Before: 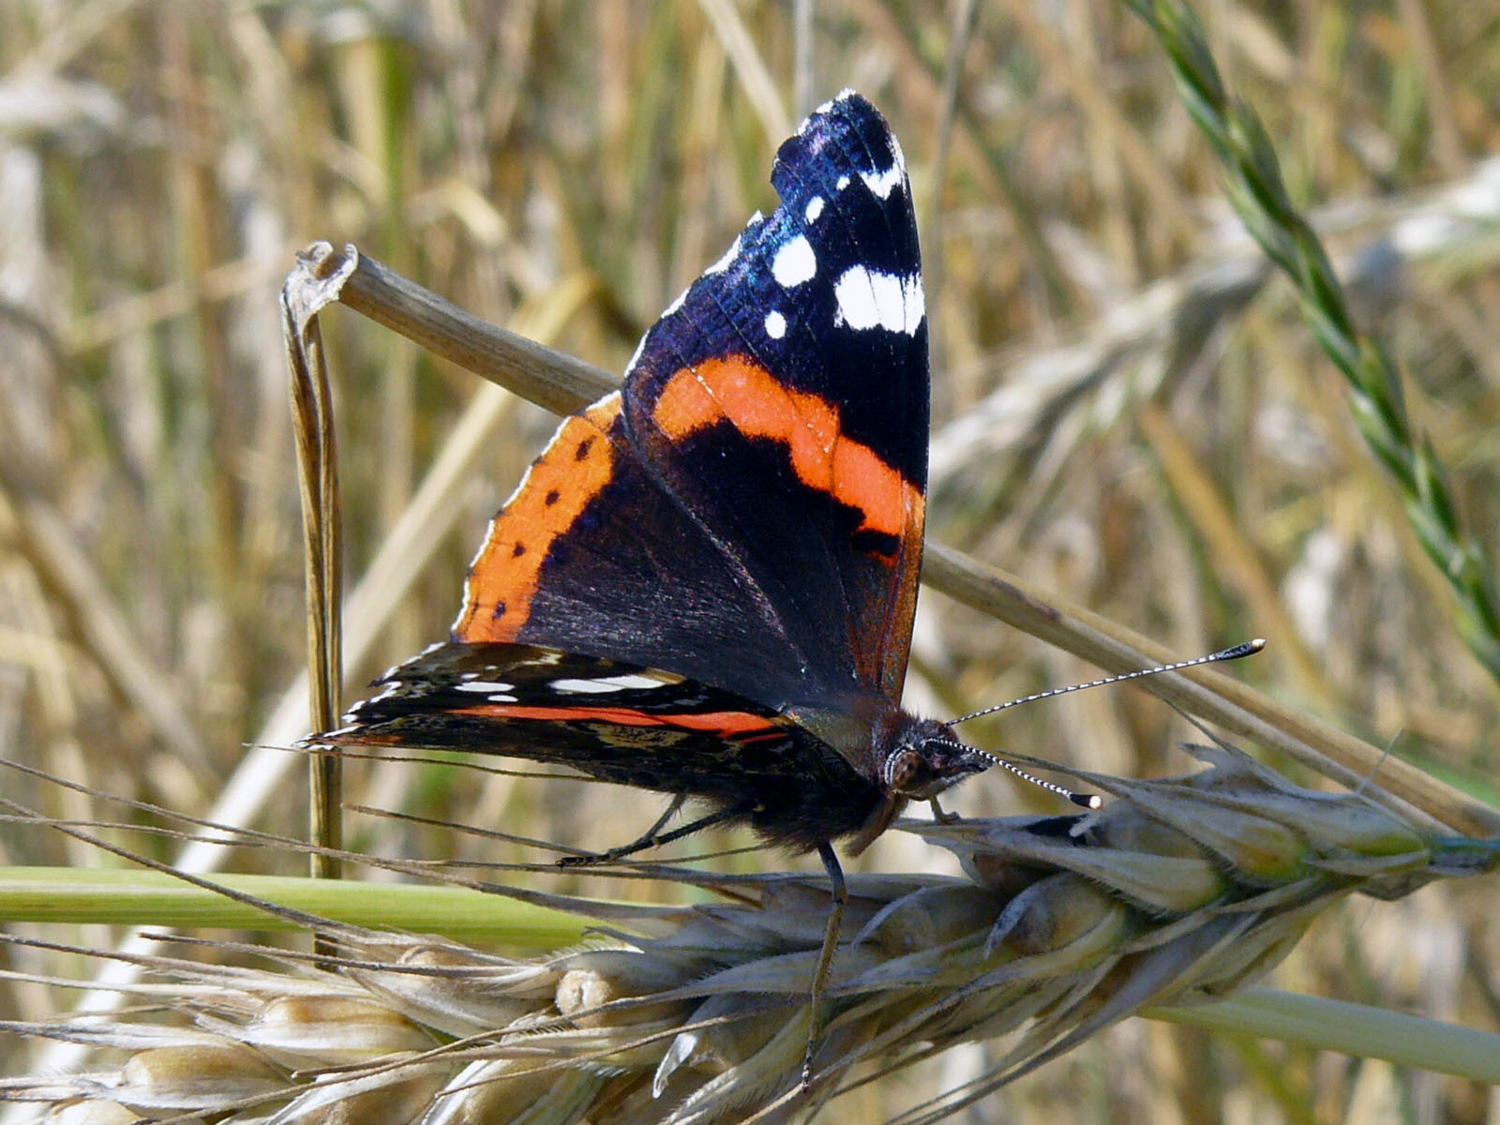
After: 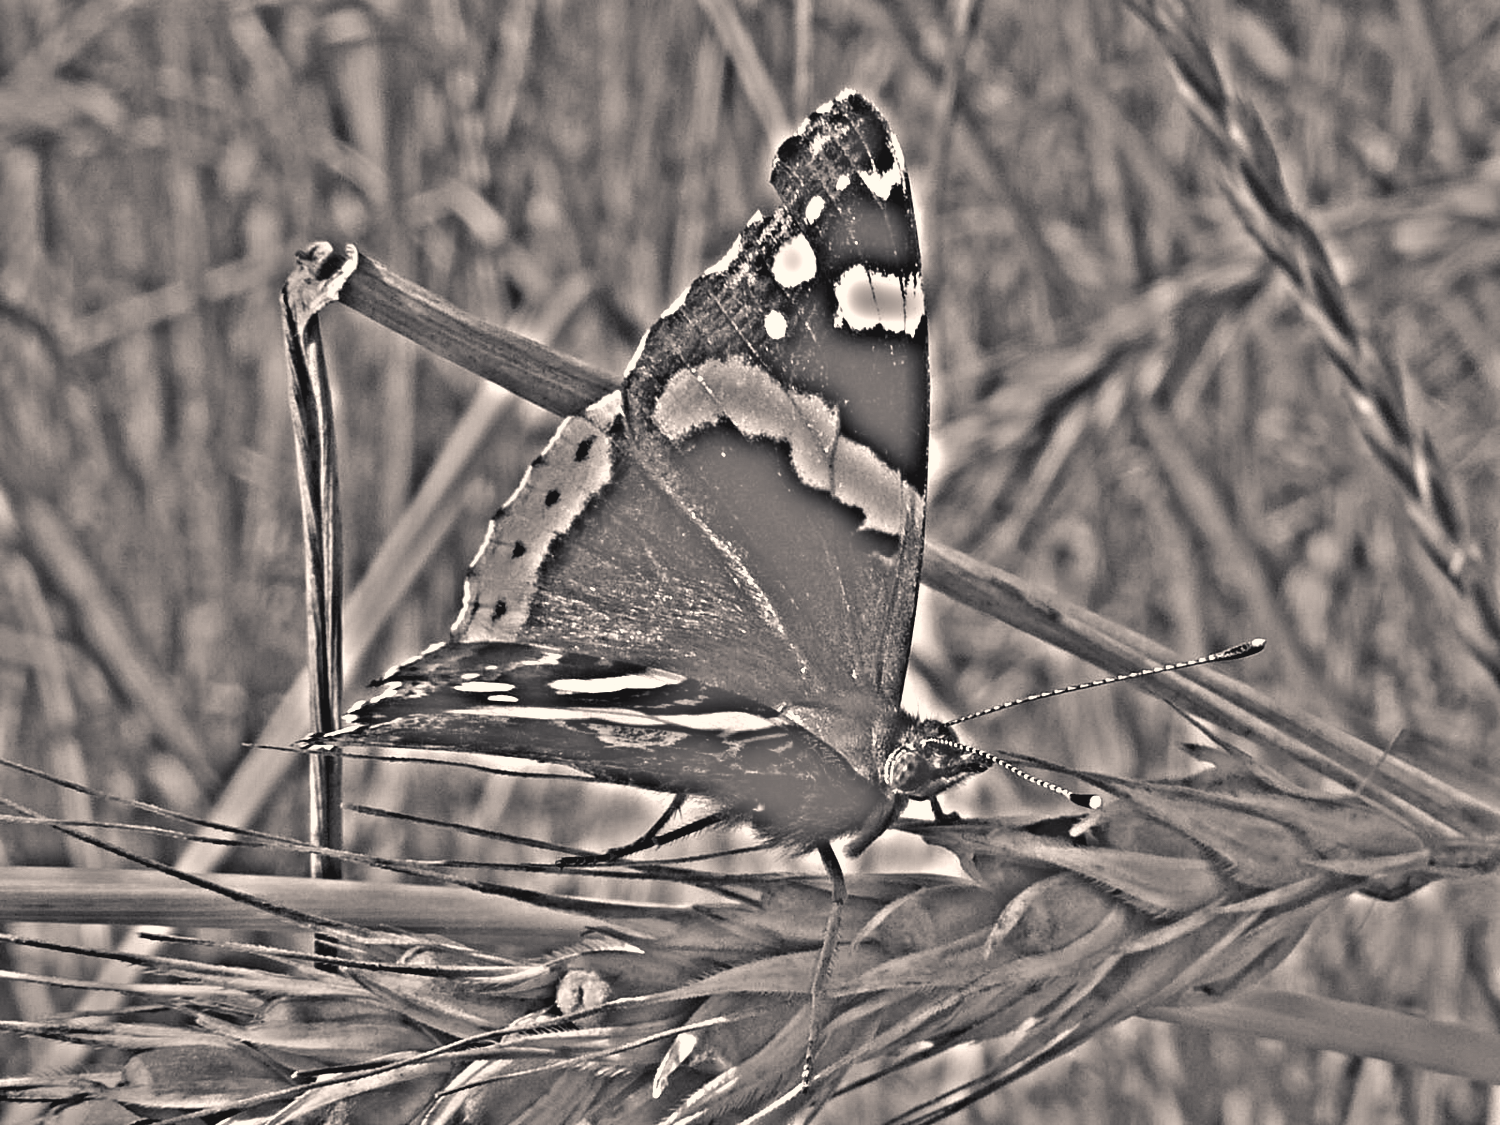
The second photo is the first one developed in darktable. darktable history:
highpass: on, module defaults
exposure: compensate exposure bias true, compensate highlight preservation false
color balance rgb: shadows lift › chroma 2%, shadows lift › hue 247.2°, power › chroma 0.3%, power › hue 25.2°, highlights gain › chroma 3%, highlights gain › hue 60°, global offset › luminance 0.75%, perceptual saturation grading › global saturation 20%, perceptual saturation grading › highlights -20%, perceptual saturation grading › shadows 30%, global vibrance 20%
